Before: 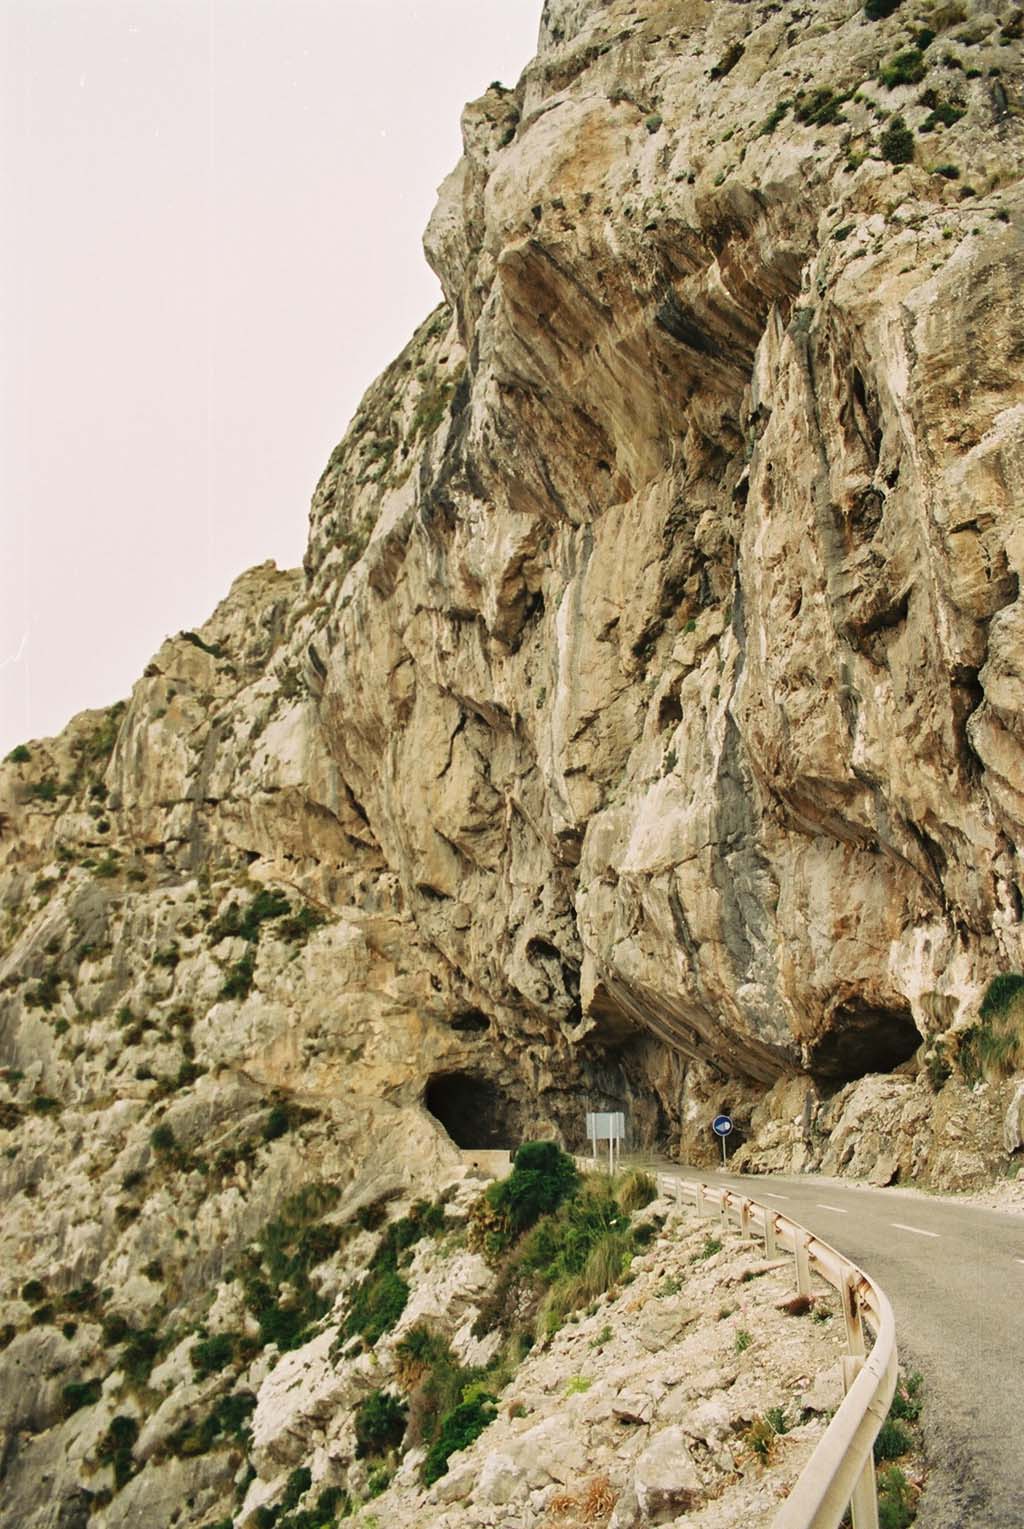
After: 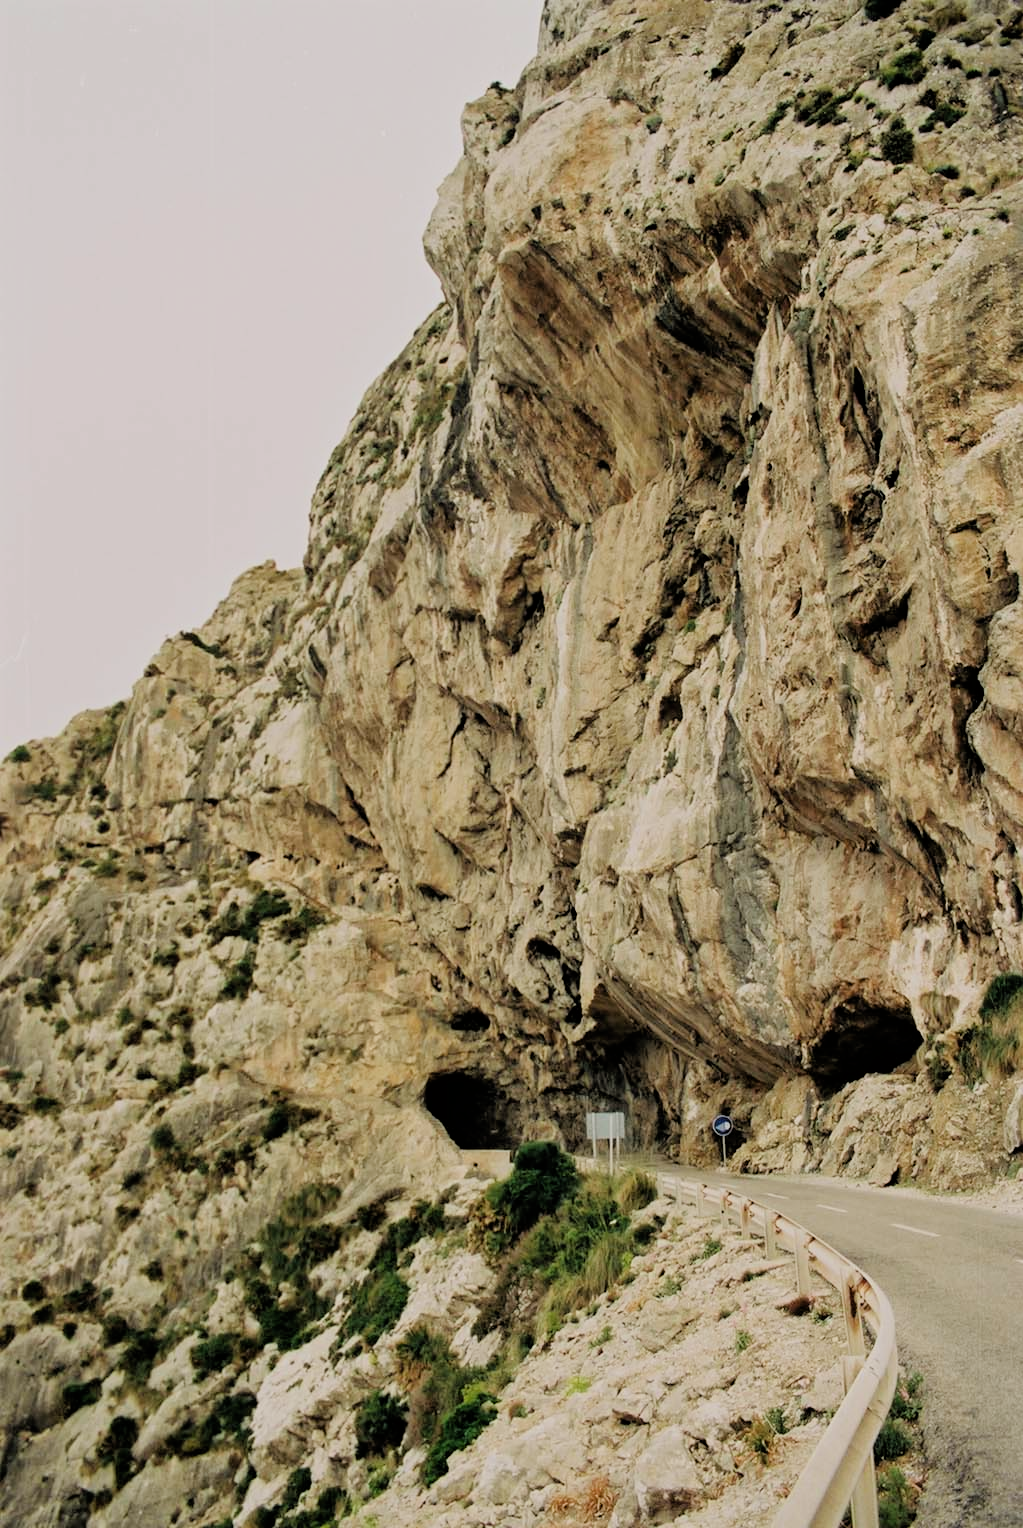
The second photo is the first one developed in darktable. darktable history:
filmic rgb: black relative exposure -4.88 EV, hardness 2.82
